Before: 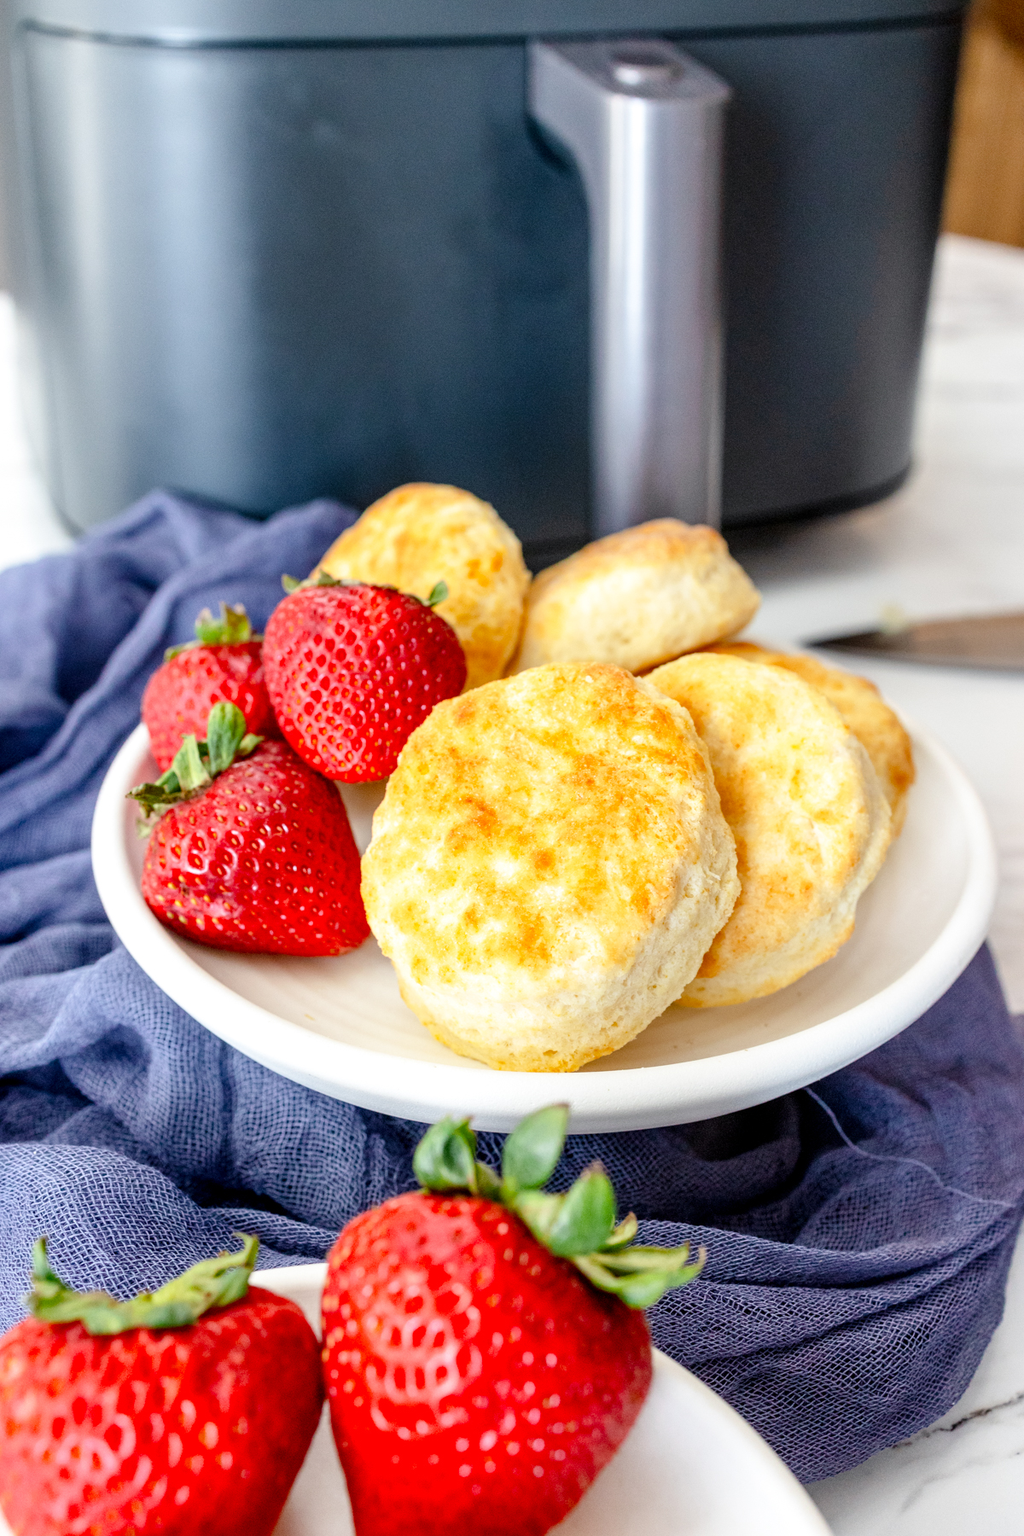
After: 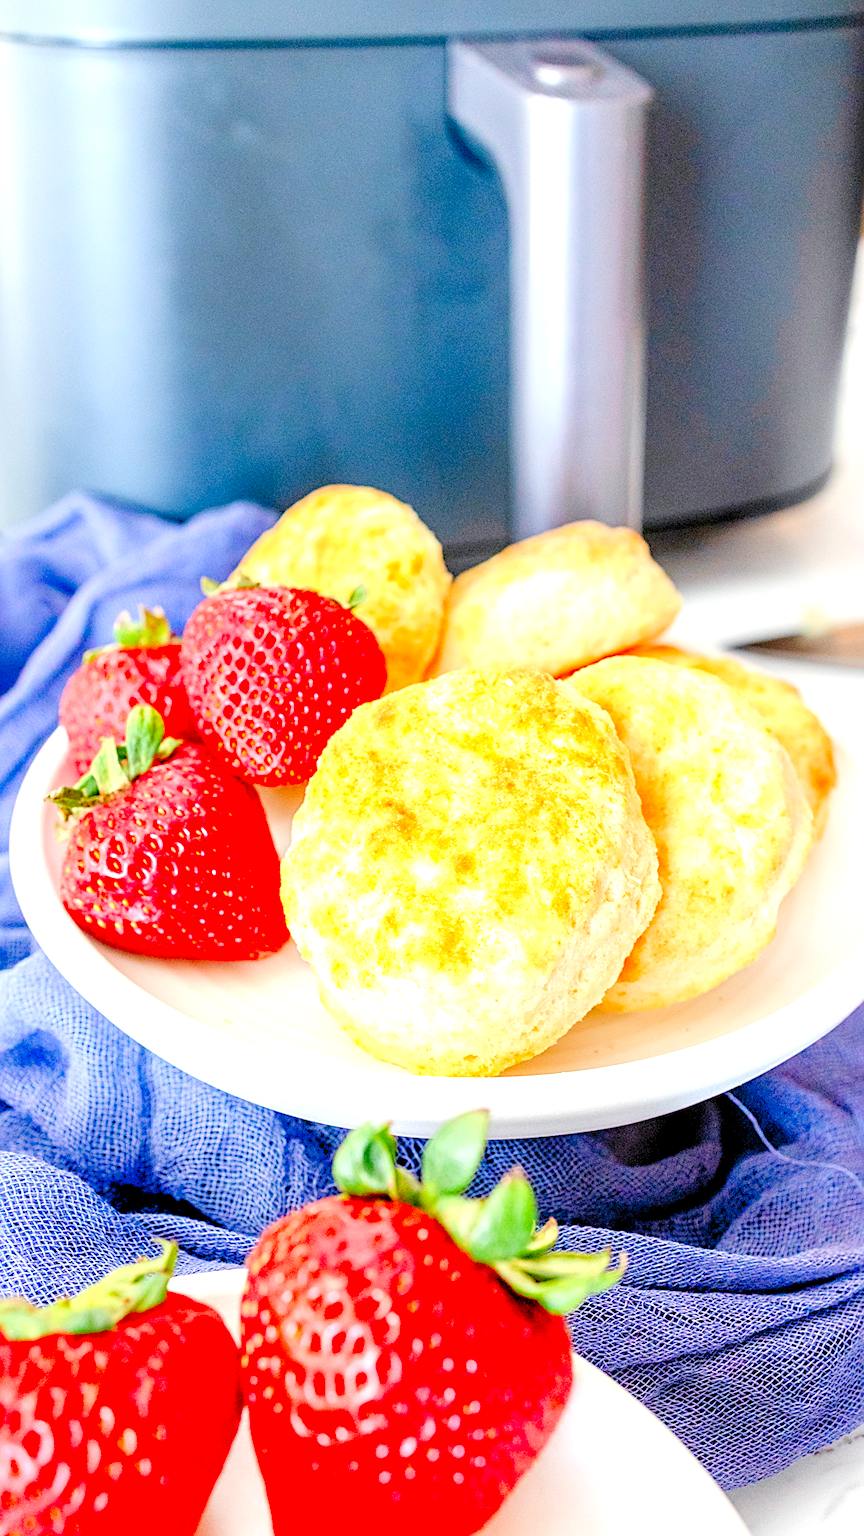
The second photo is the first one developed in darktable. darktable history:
crop: left 8.026%, right 7.374%
levels: levels [0.008, 0.318, 0.836]
white balance: emerald 1
sharpen: on, module defaults
